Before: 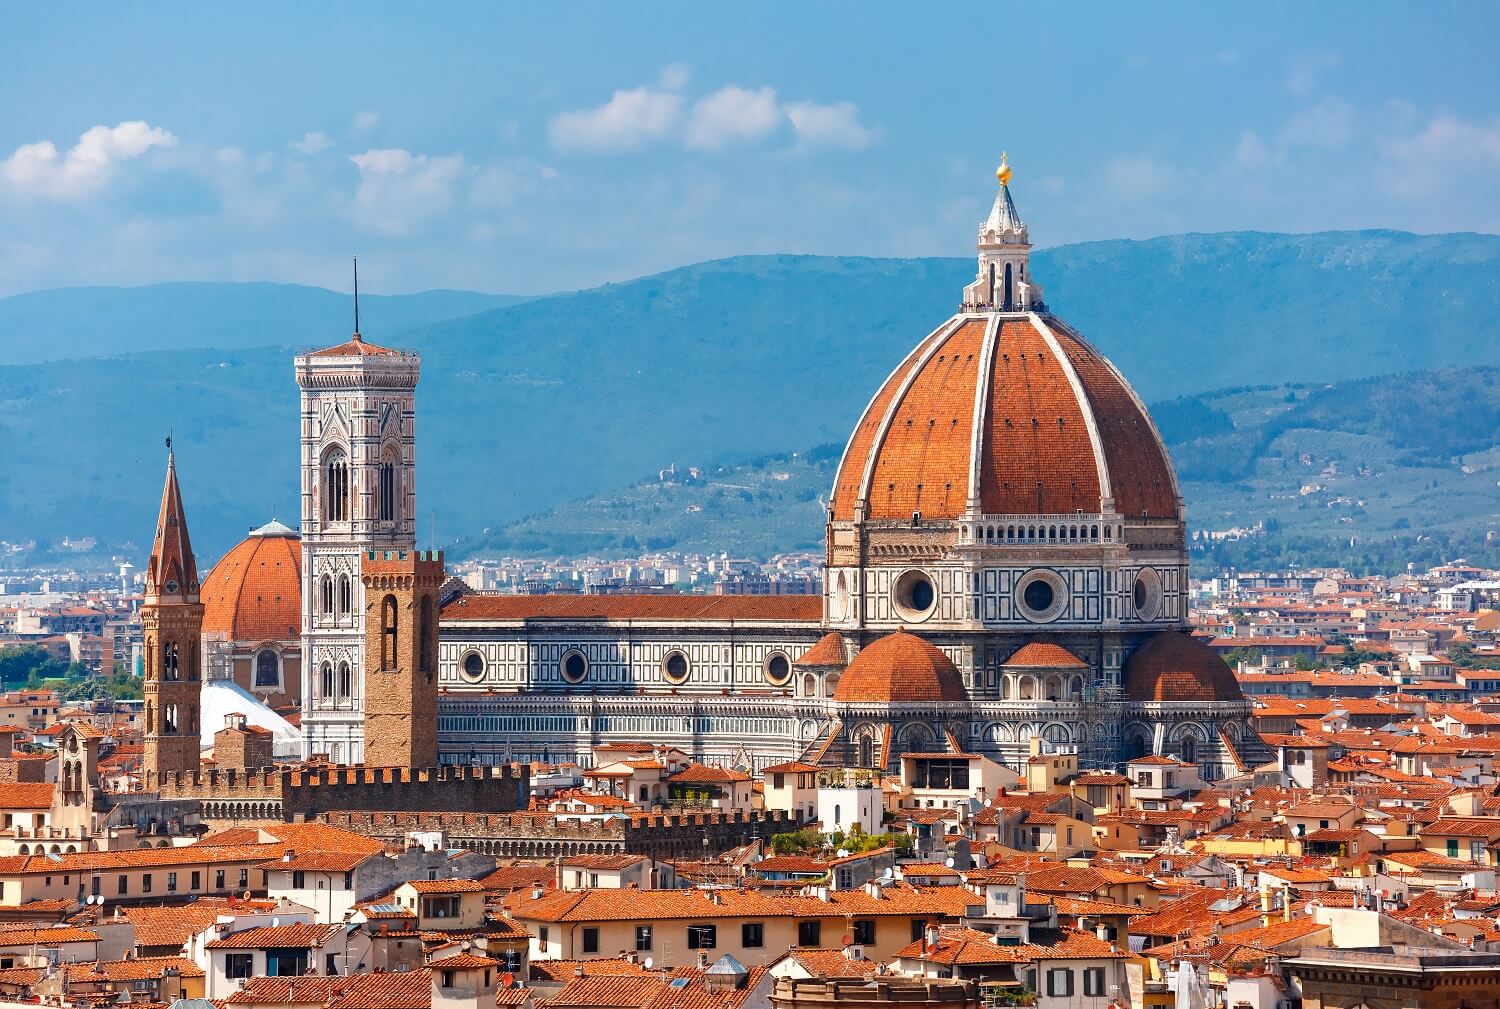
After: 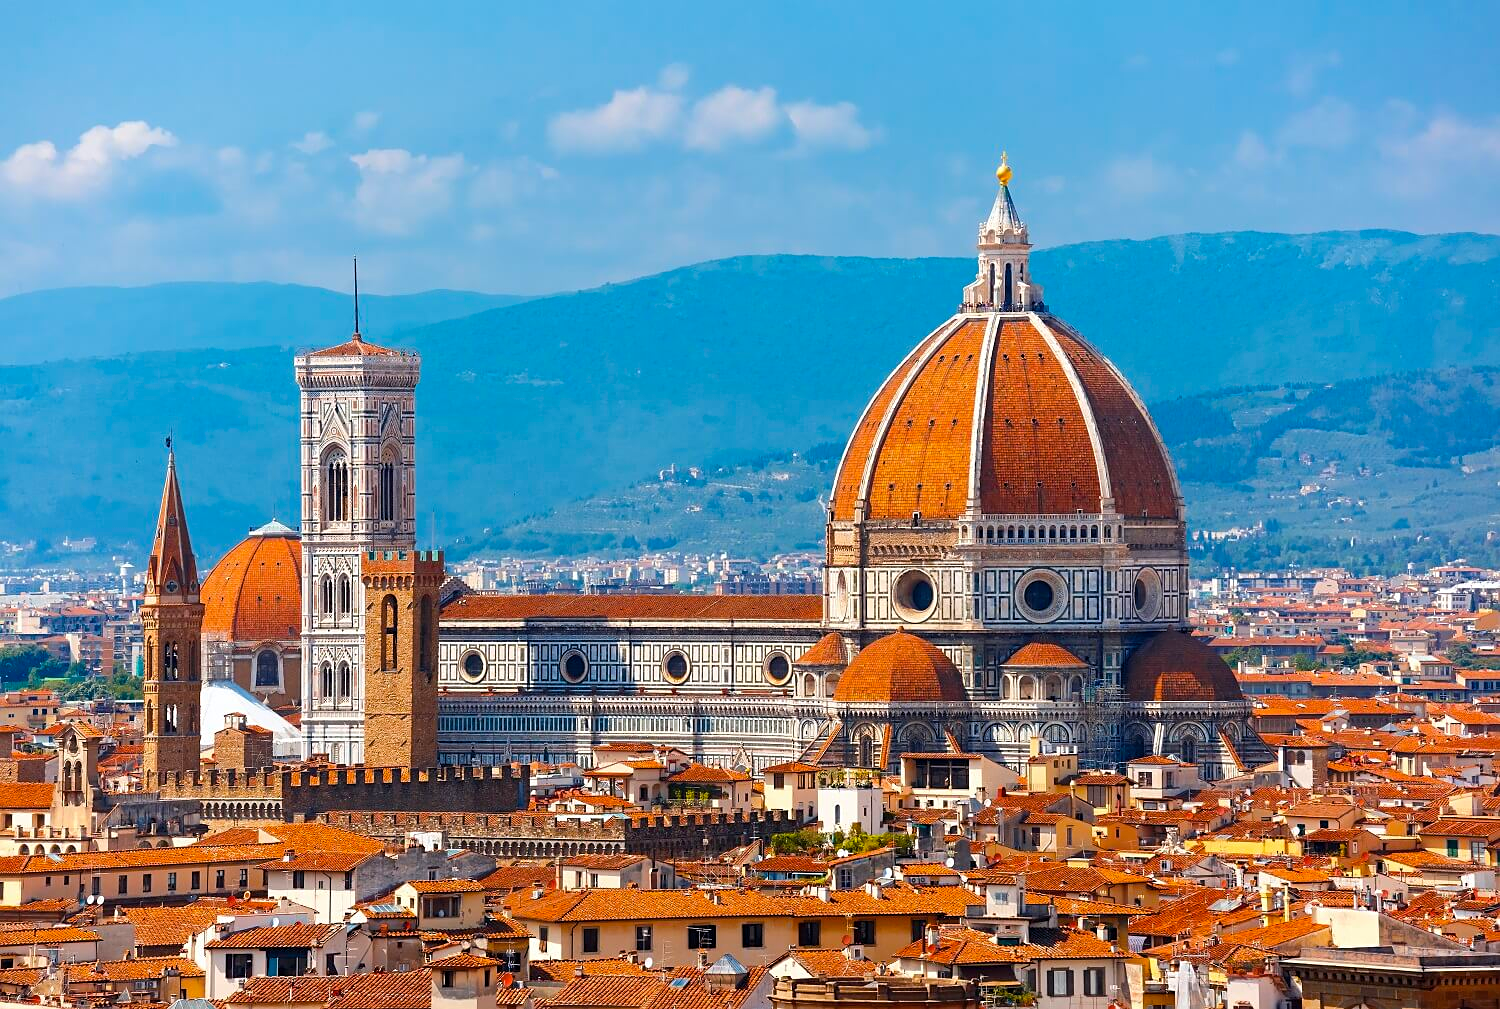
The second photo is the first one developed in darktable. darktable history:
color balance rgb: perceptual saturation grading › global saturation 25%, global vibrance 20%
sharpen: amount 0.2
base curve: preserve colors none
